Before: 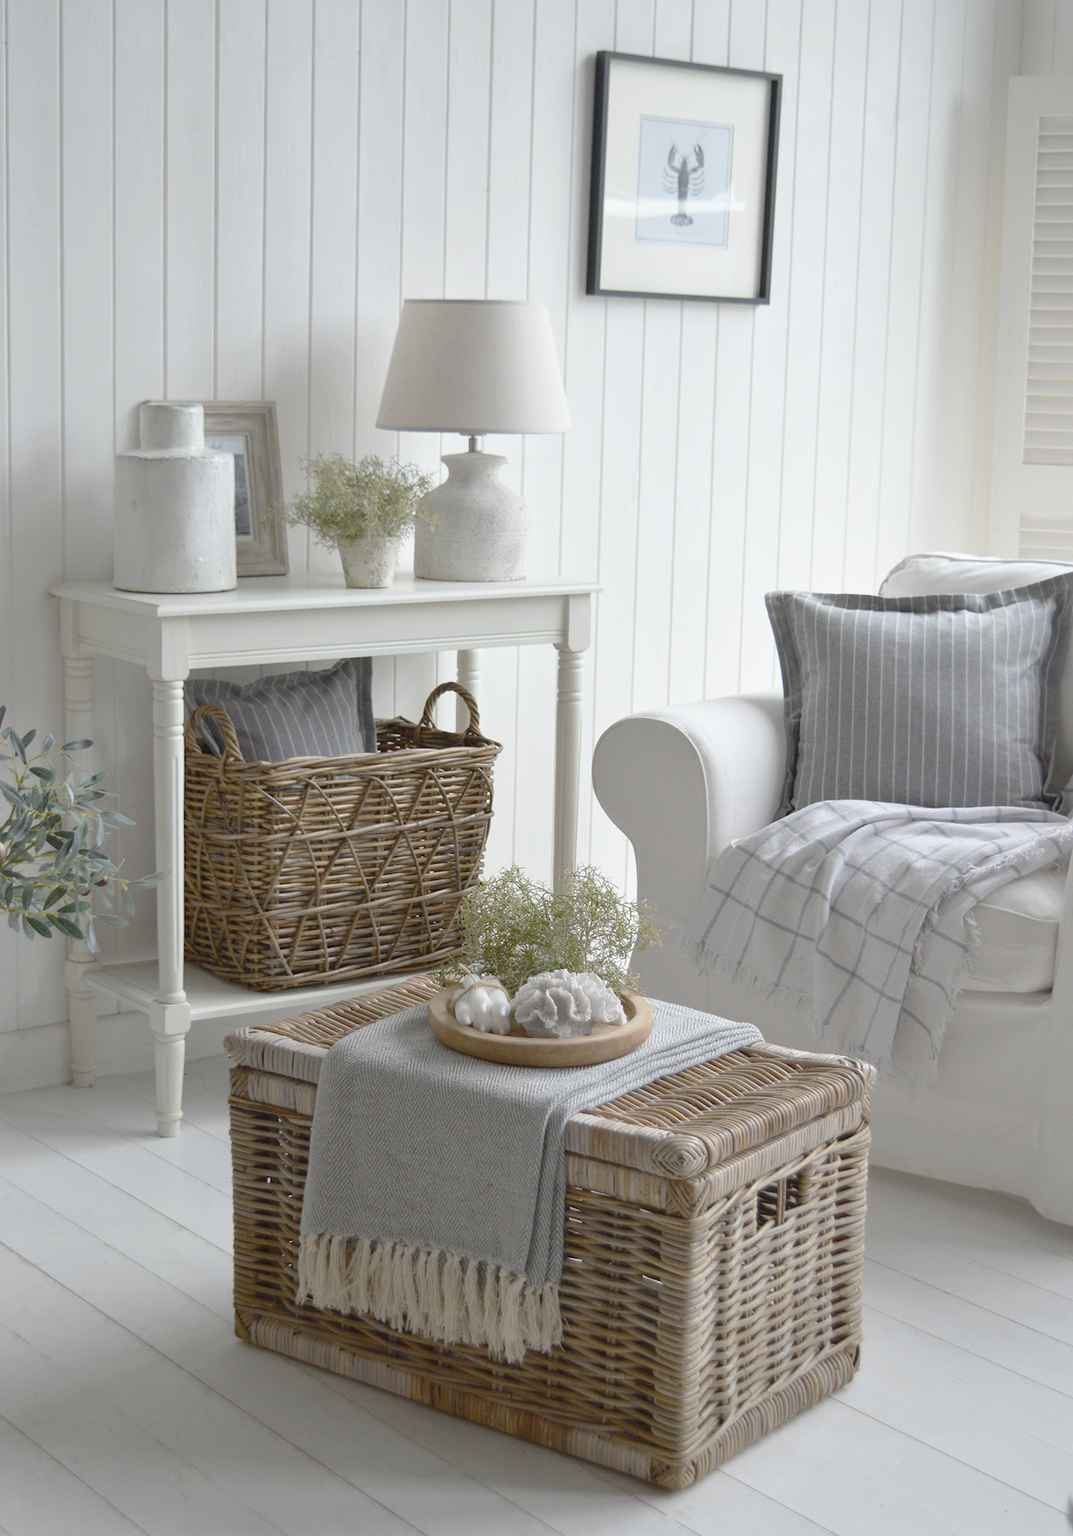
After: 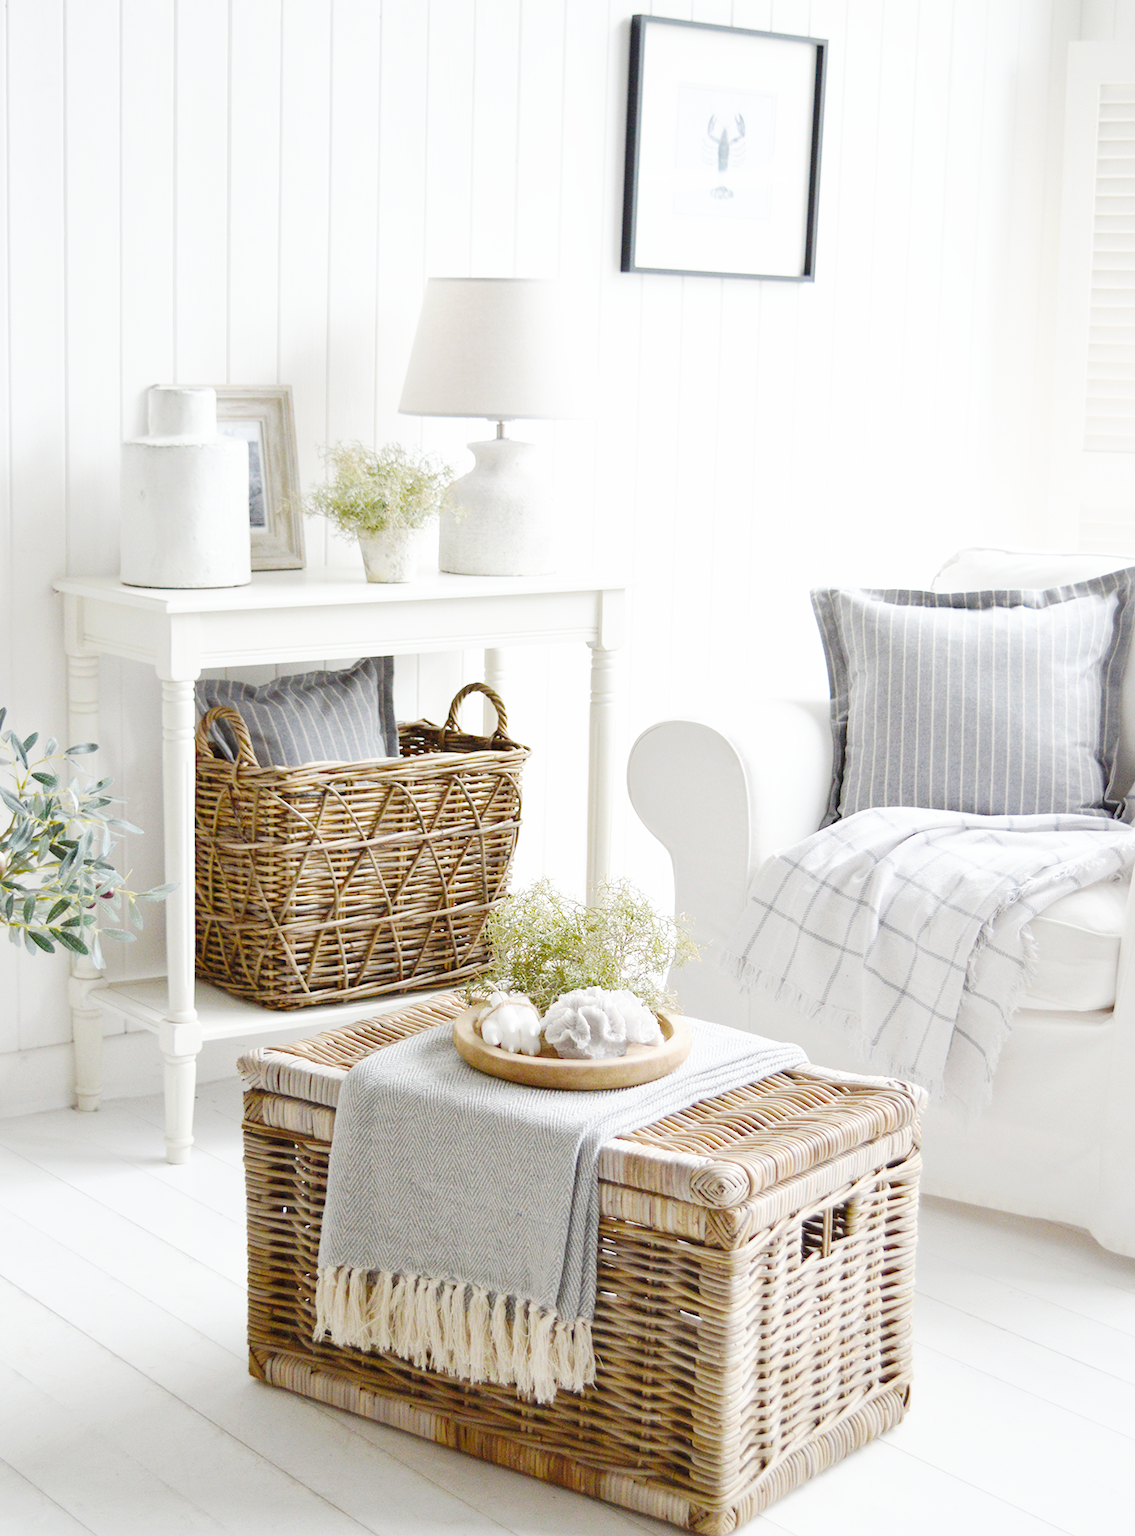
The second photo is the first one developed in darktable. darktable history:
crop and rotate: top 2.479%, bottom 3.018%
base curve: curves: ch0 [(0, 0) (0.007, 0.004) (0.027, 0.03) (0.046, 0.07) (0.207, 0.54) (0.442, 0.872) (0.673, 0.972) (1, 1)], preserve colors none
